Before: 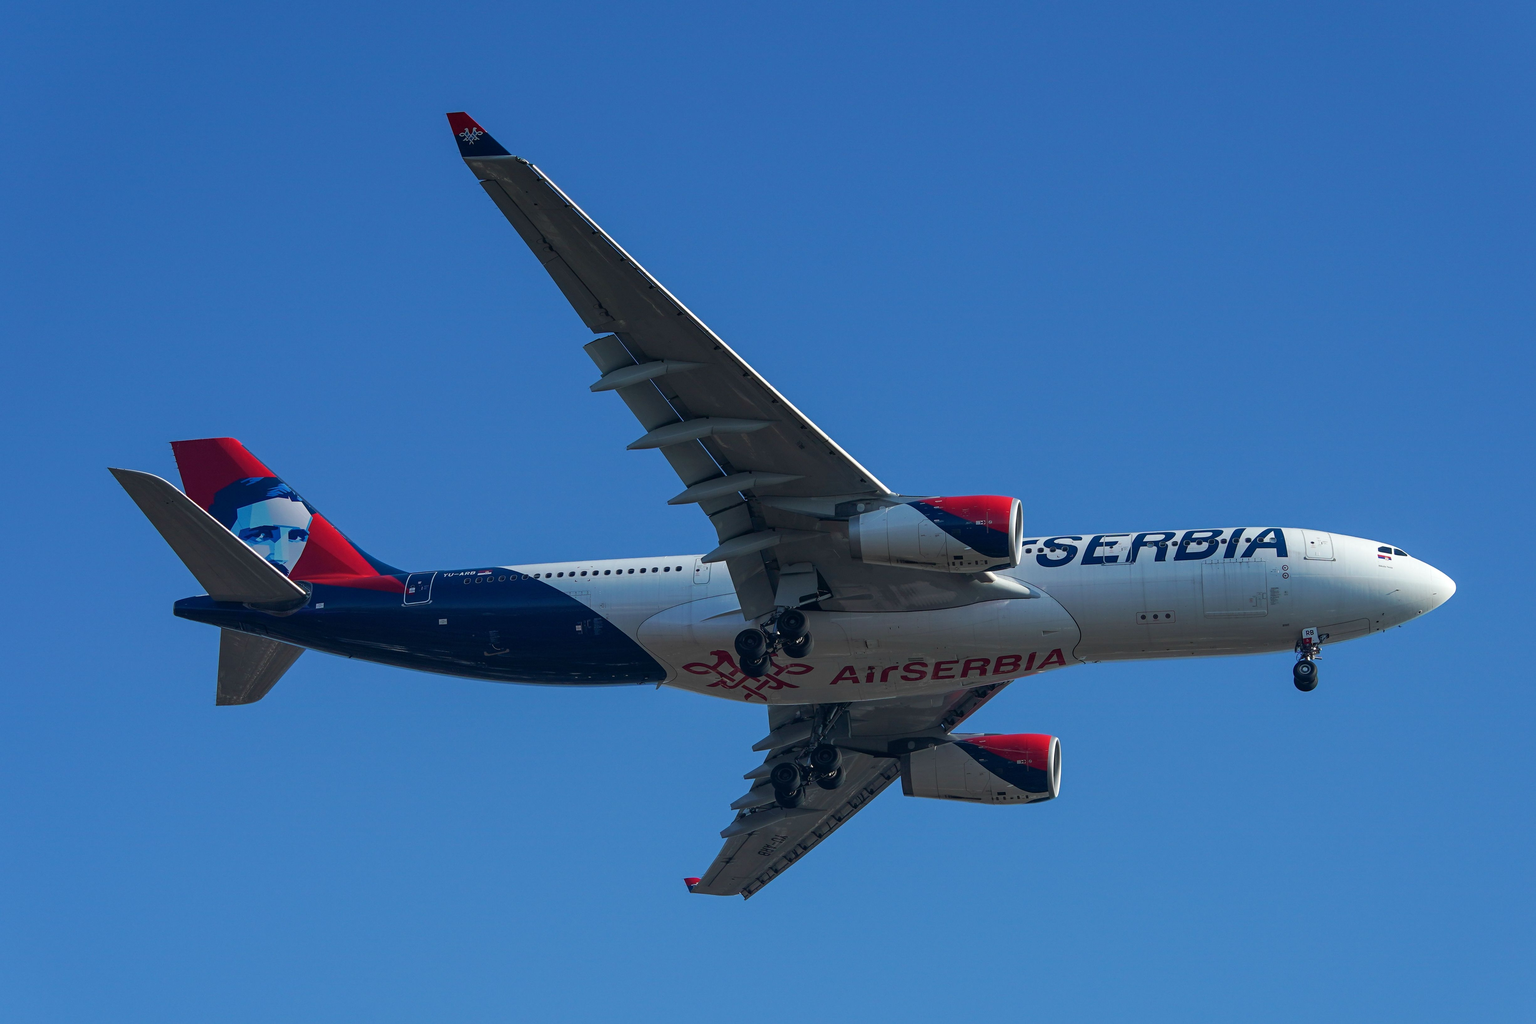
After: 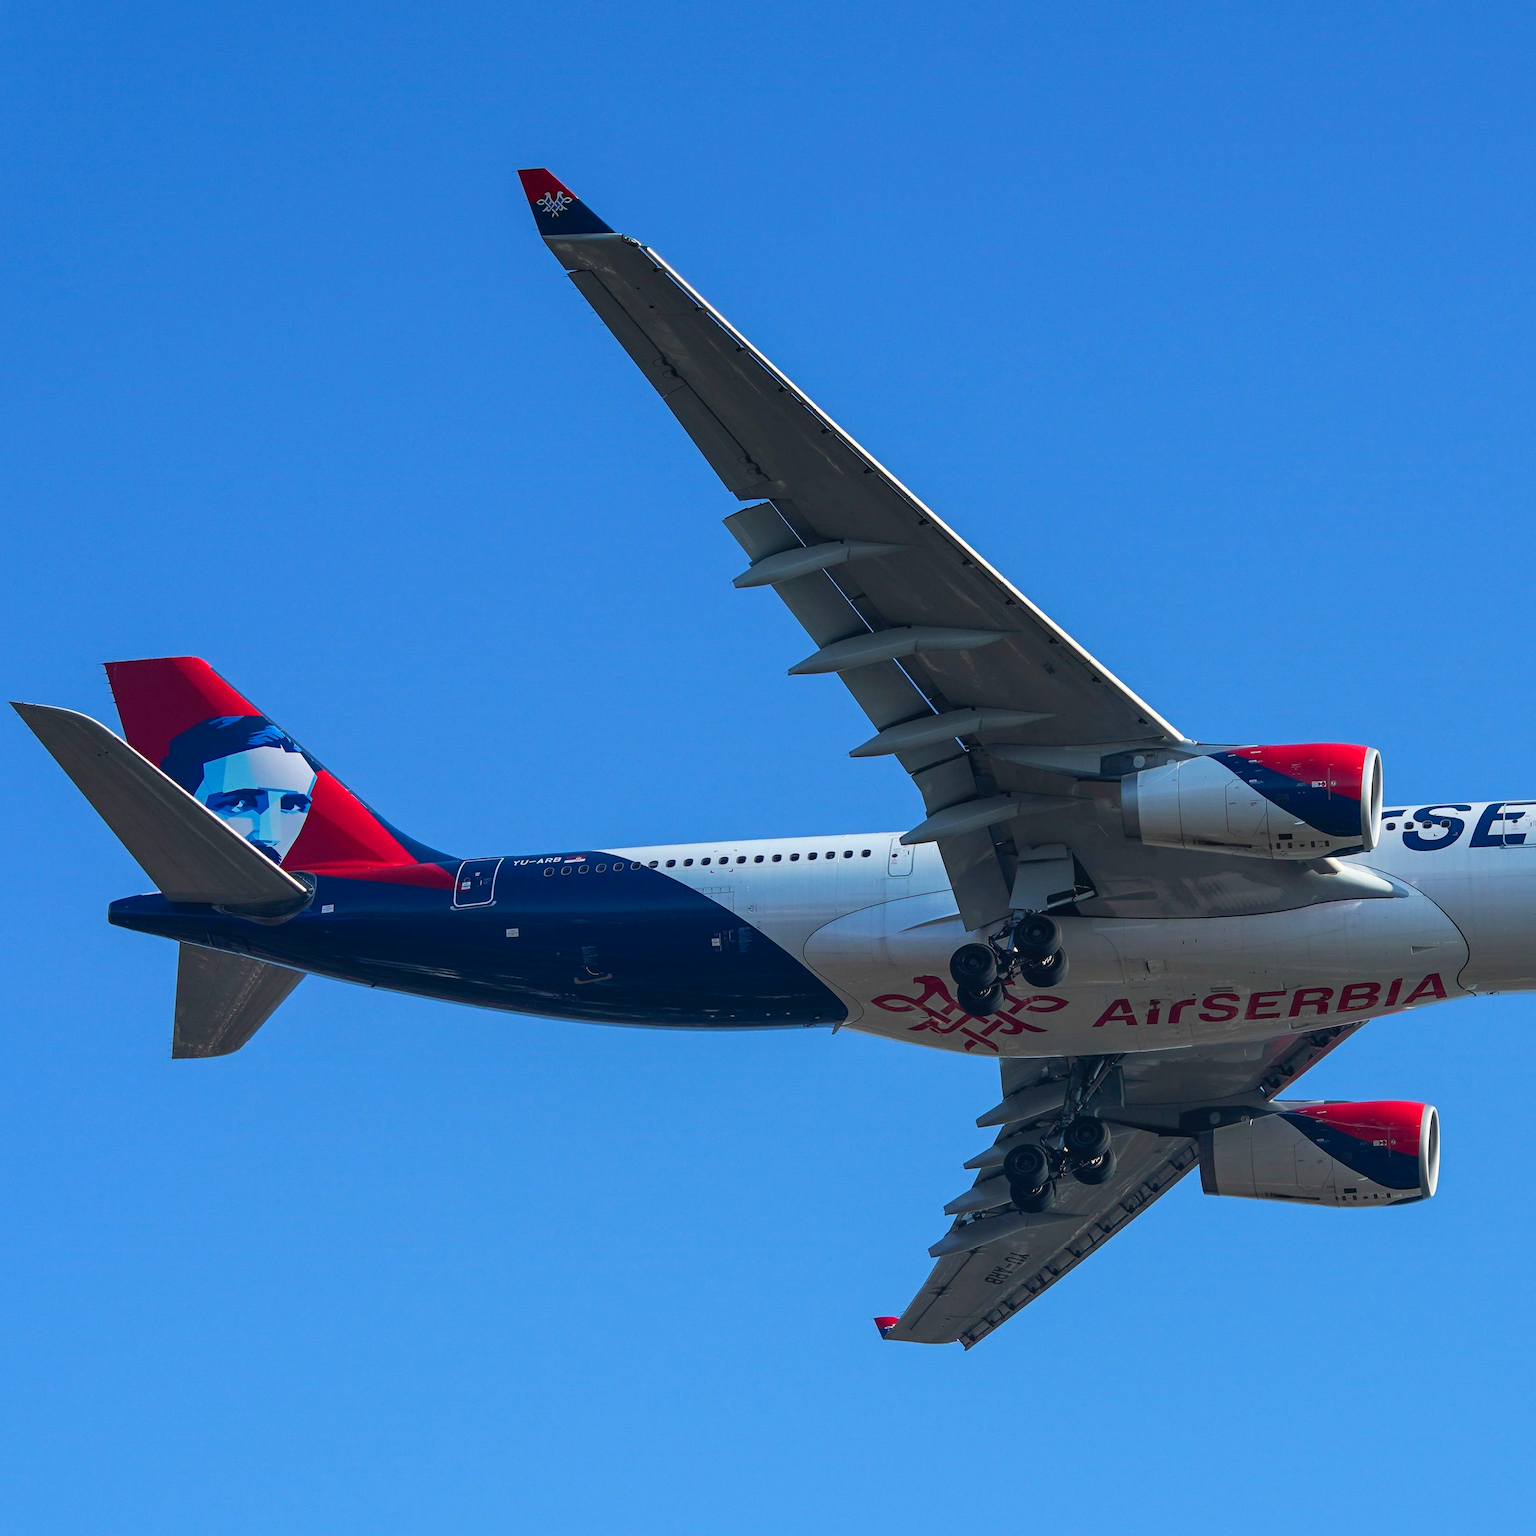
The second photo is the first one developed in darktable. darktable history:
crop and rotate: left 6.617%, right 26.717%
contrast brightness saturation: contrast 0.2, brightness 0.16, saturation 0.22
white balance: emerald 1
